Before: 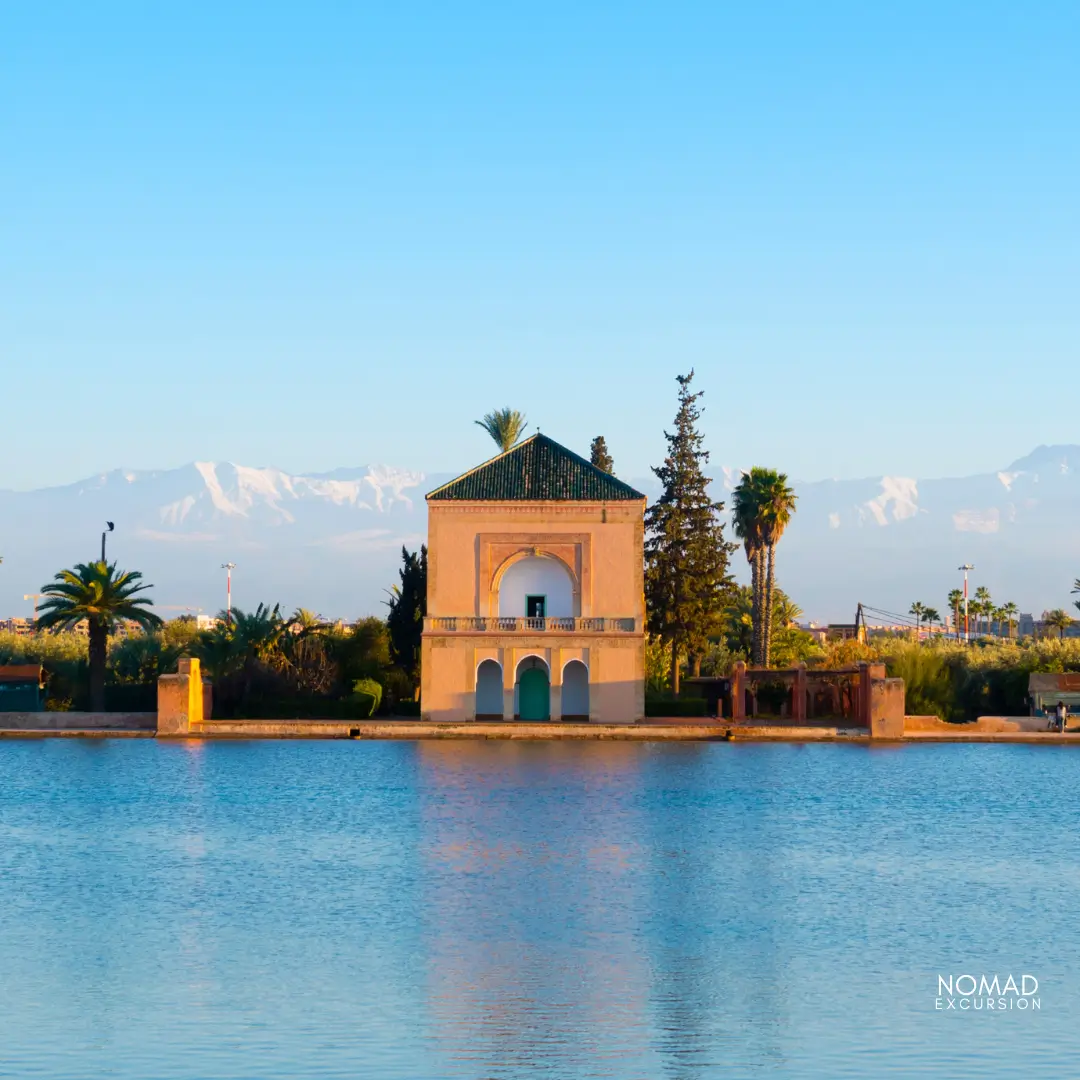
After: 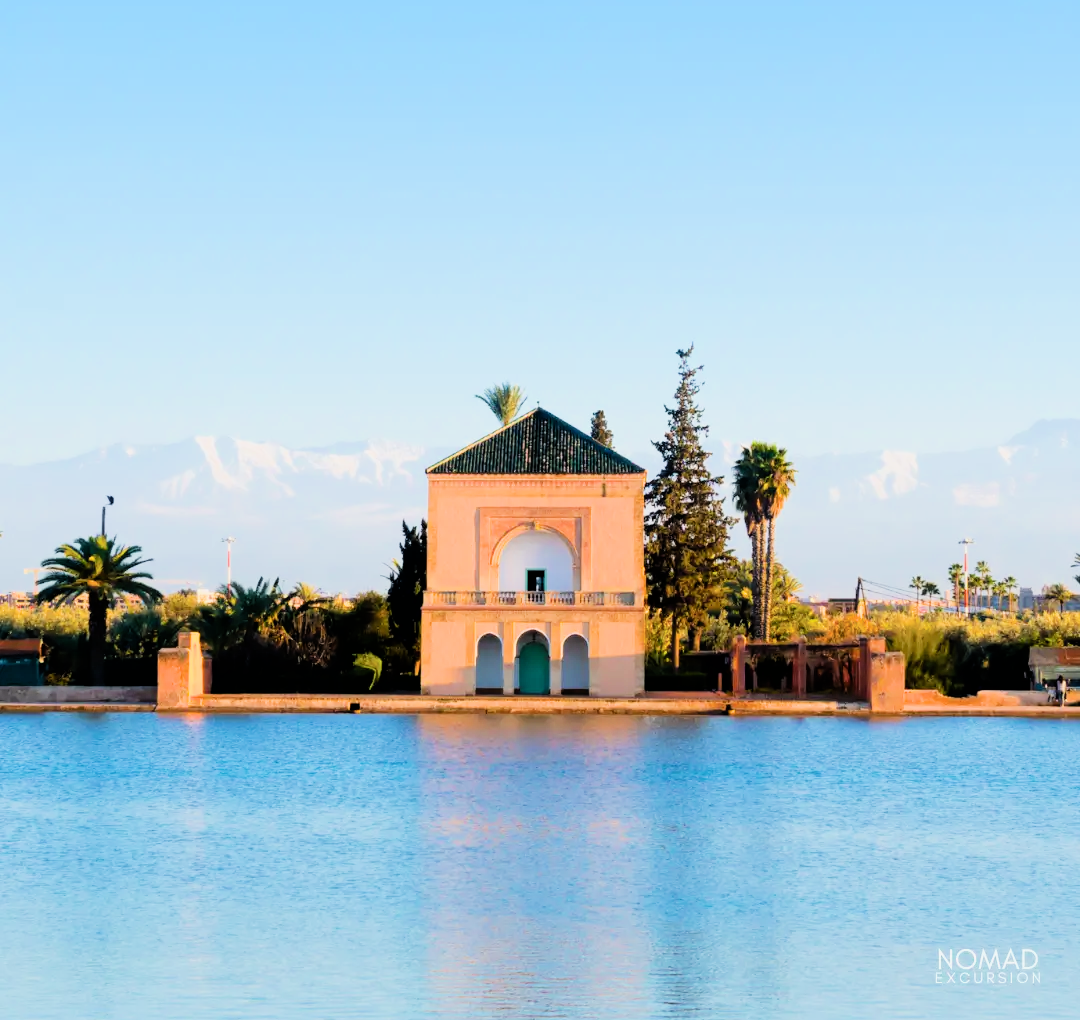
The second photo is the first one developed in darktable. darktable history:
filmic rgb: black relative exposure -5 EV, hardness 2.88, contrast 1.4
exposure: black level correction 0.001, exposure 0.955 EV, compensate exposure bias true, compensate highlight preservation false
color balance rgb: contrast -10%
crop and rotate: top 2.479%, bottom 3.018%
